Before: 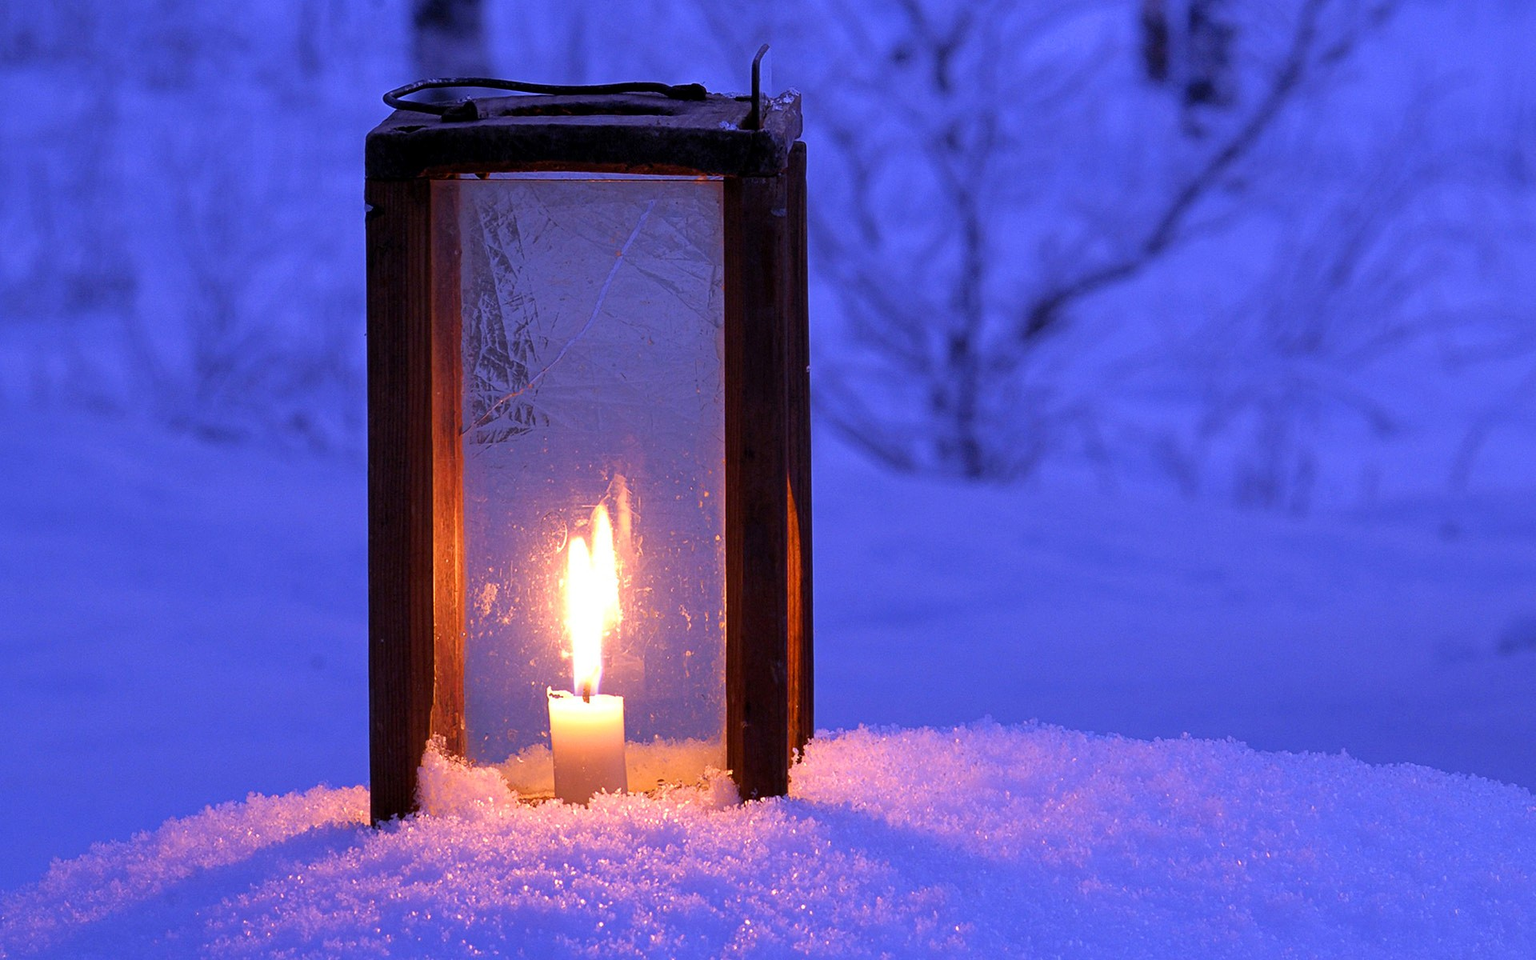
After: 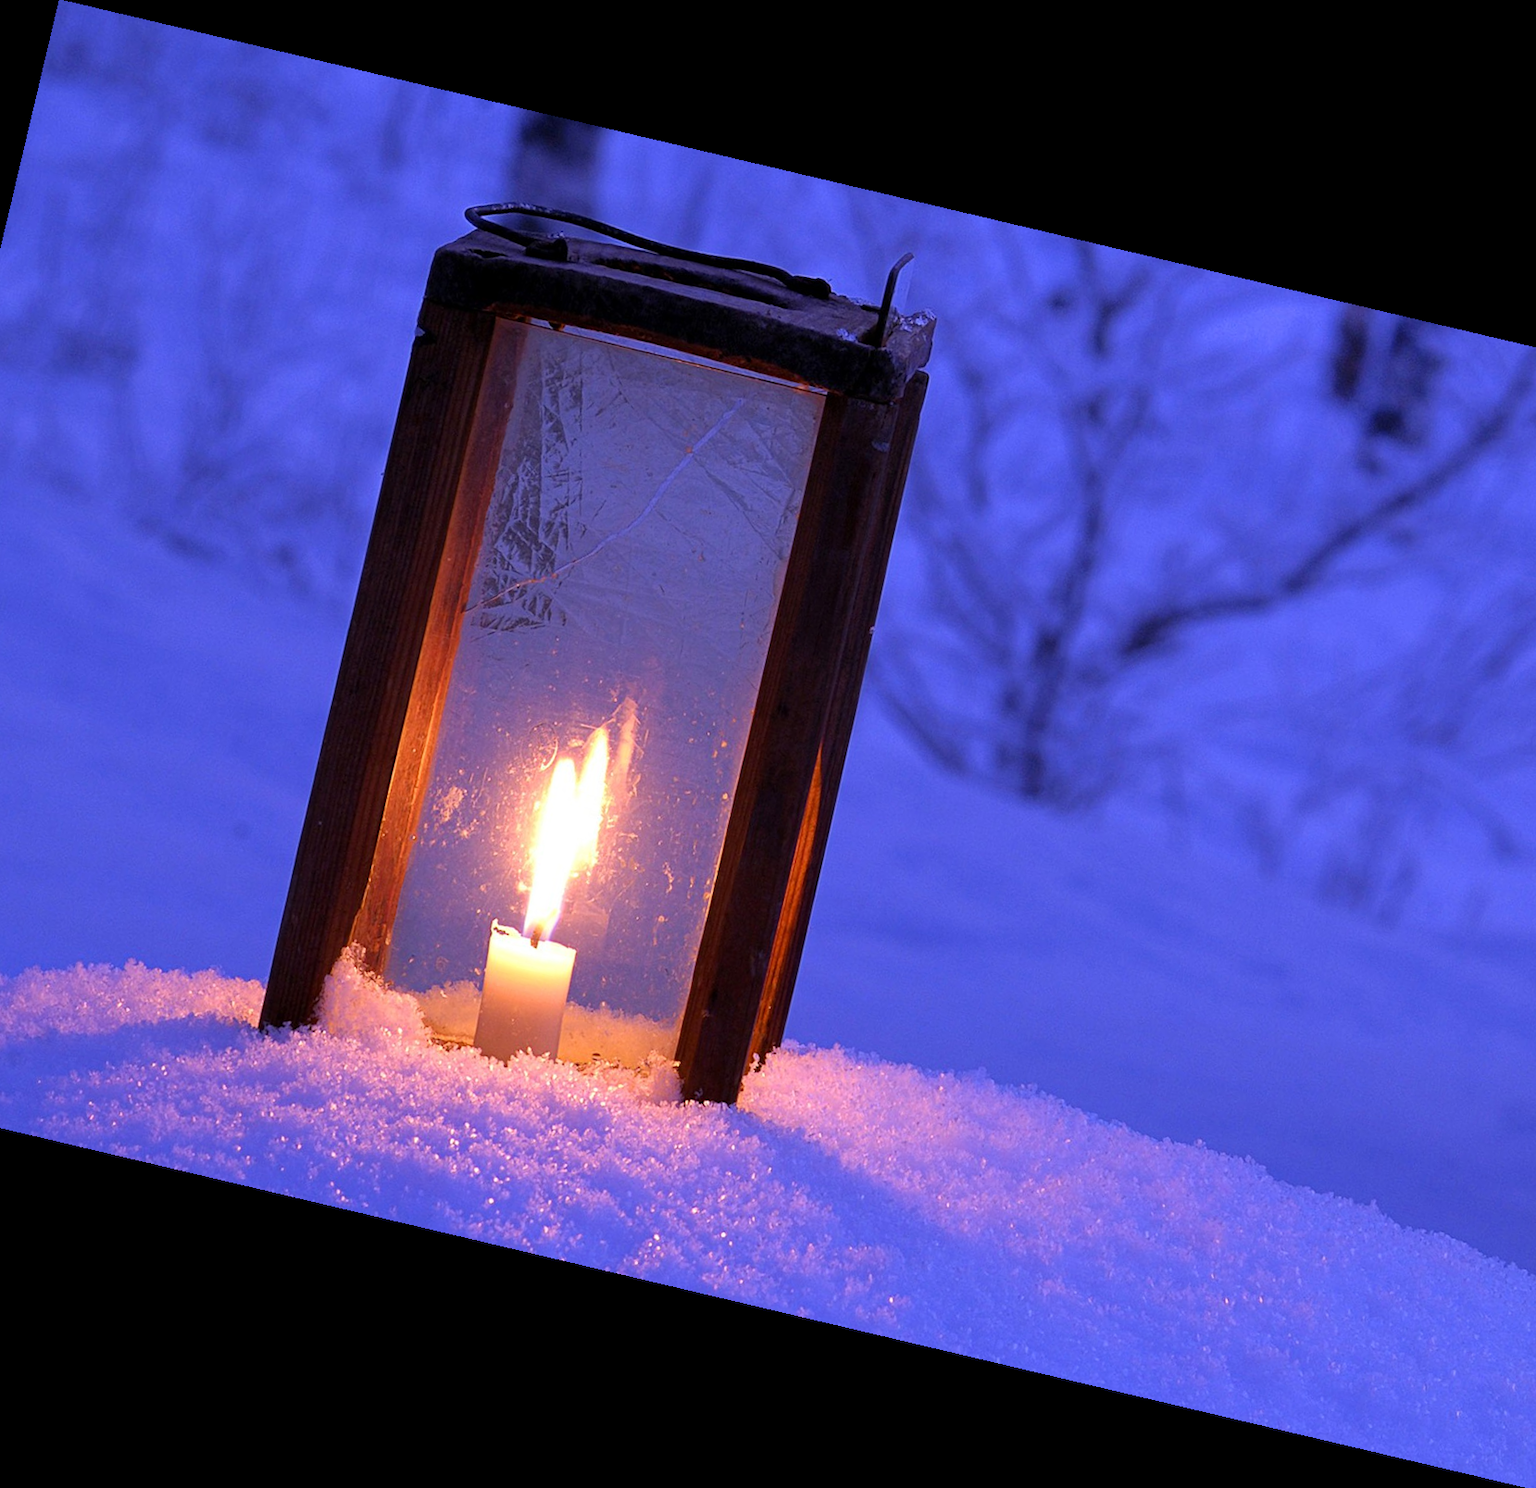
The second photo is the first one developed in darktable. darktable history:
rotate and perspective: rotation 13.27°, automatic cropping off
crop: left 9.88%, right 12.664%
